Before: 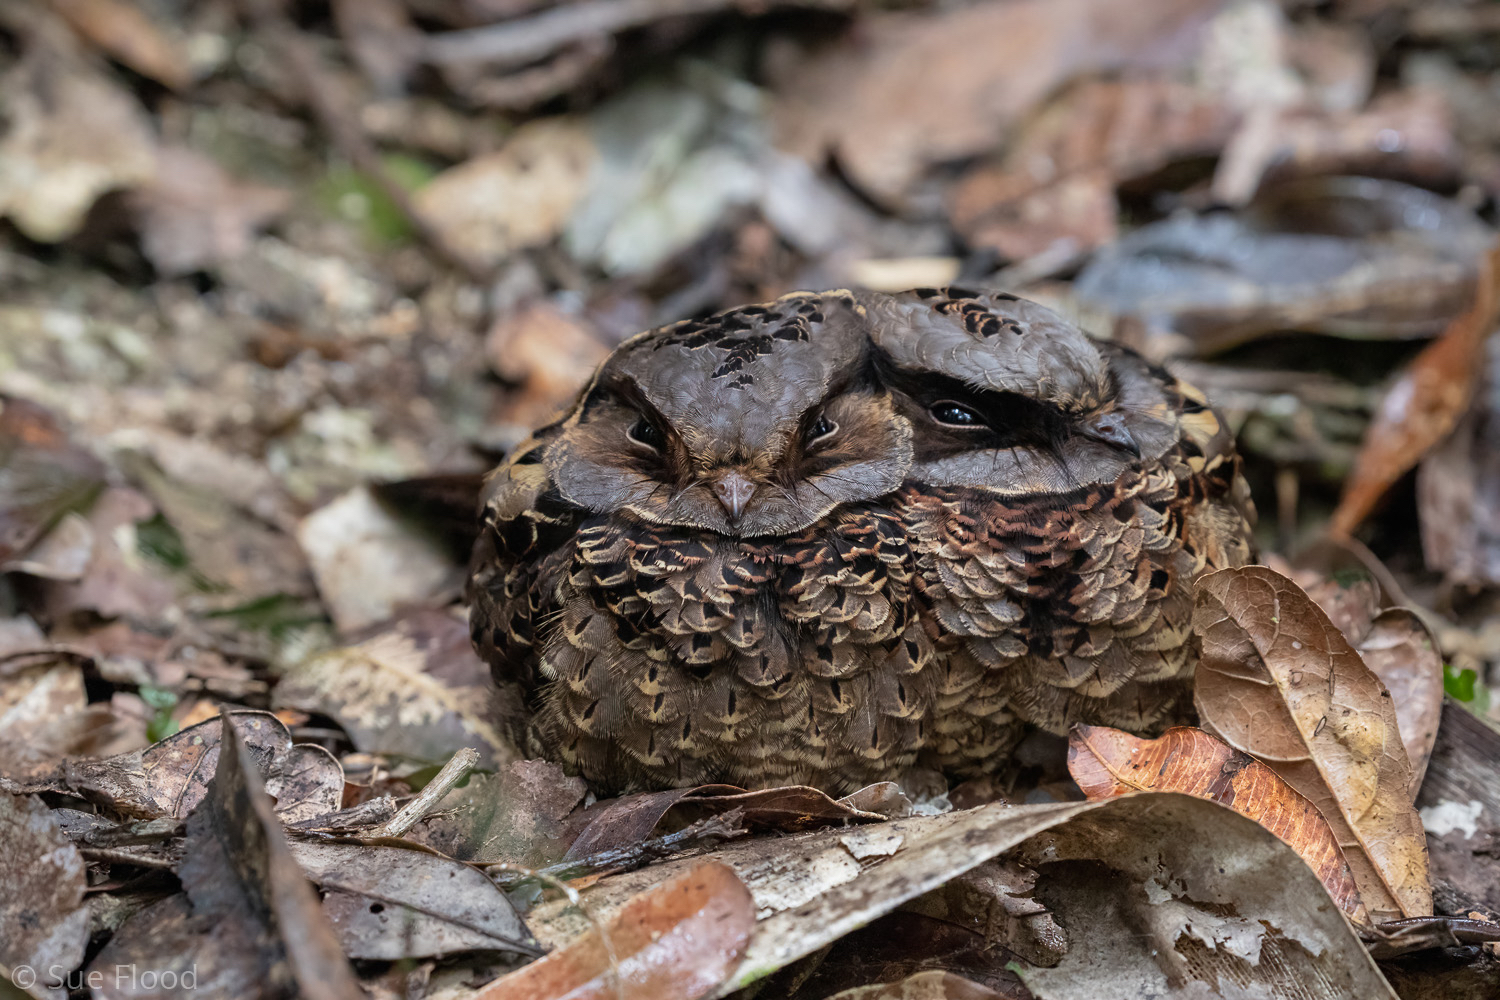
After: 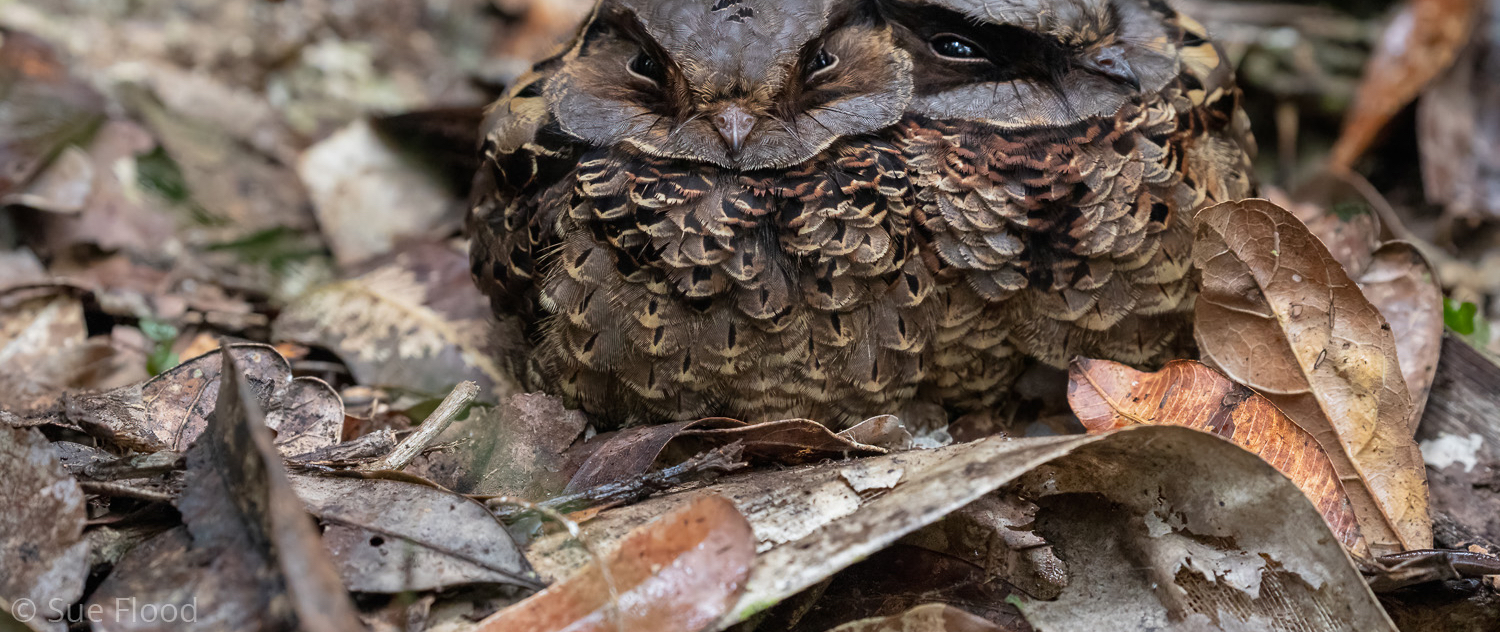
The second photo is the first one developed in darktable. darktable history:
crop and rotate: top 36.712%
